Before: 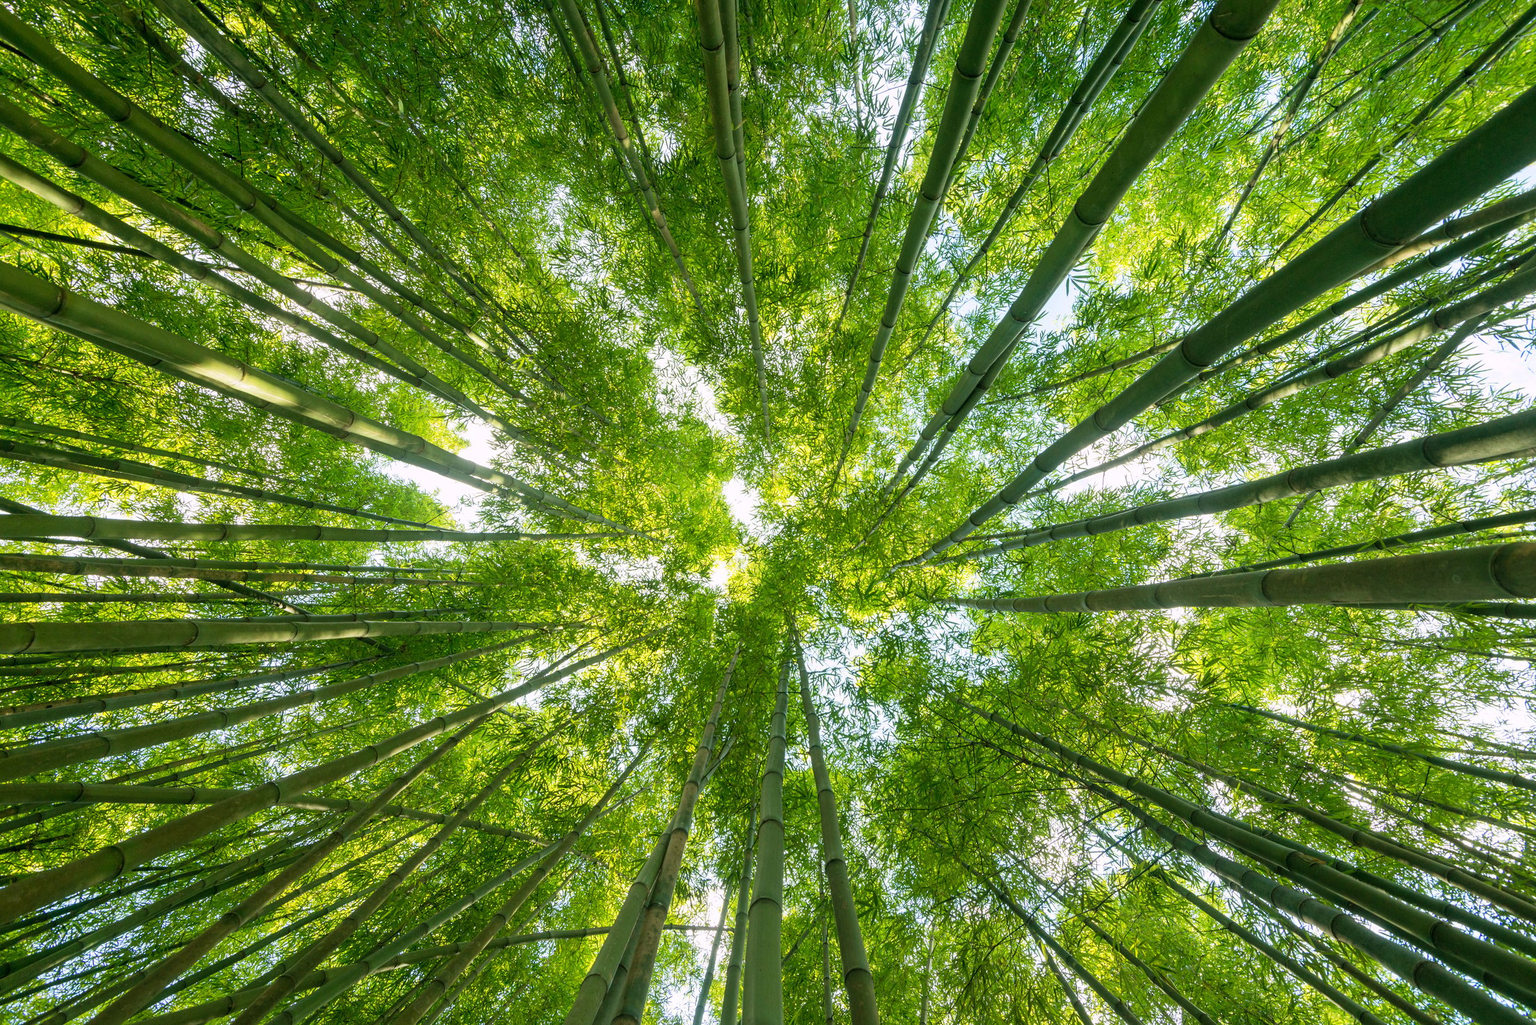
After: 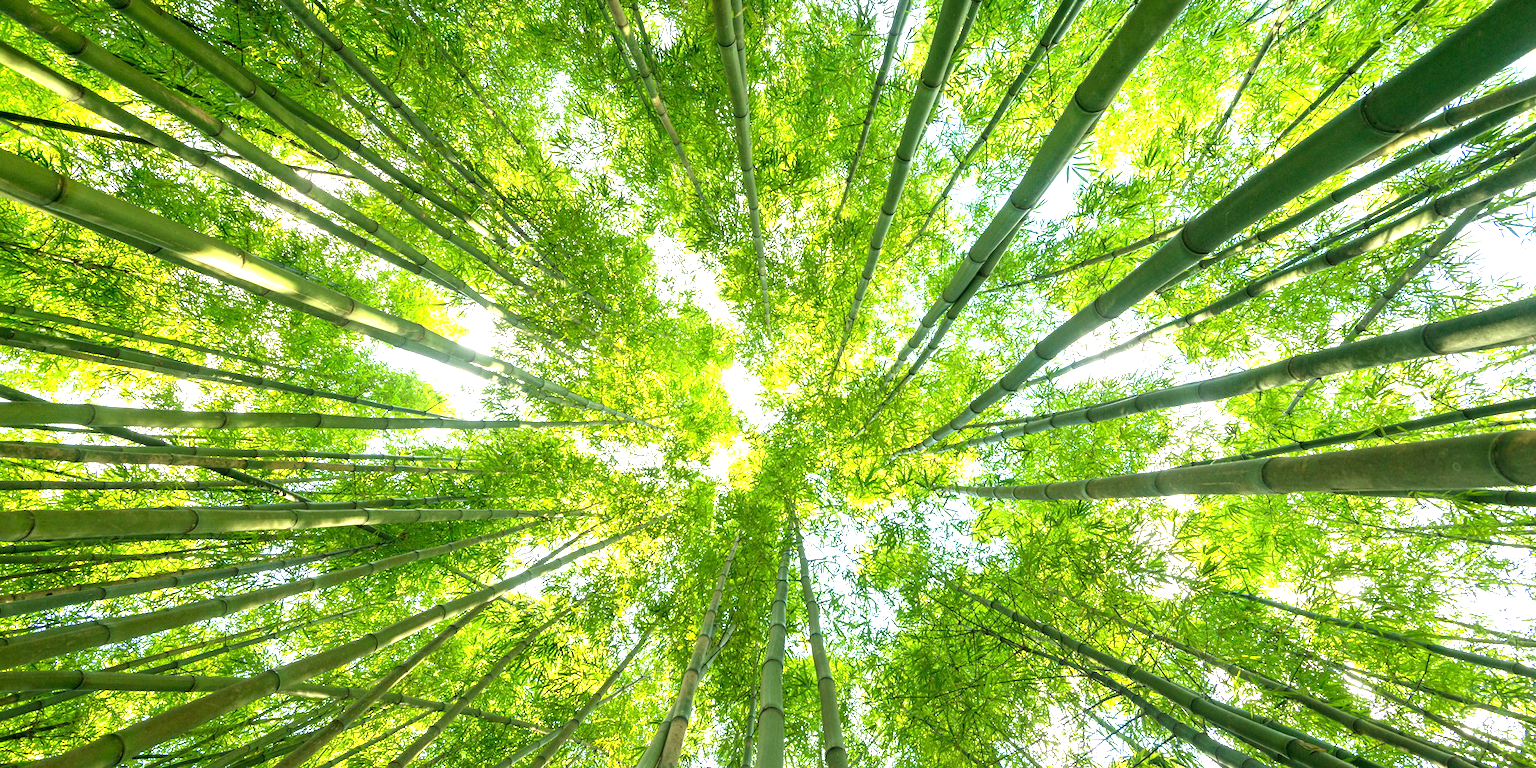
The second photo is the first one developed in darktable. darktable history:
exposure: black level correction 0.001, exposure 1.133 EV, compensate highlight preservation false
crop: top 11.038%, bottom 13.951%
